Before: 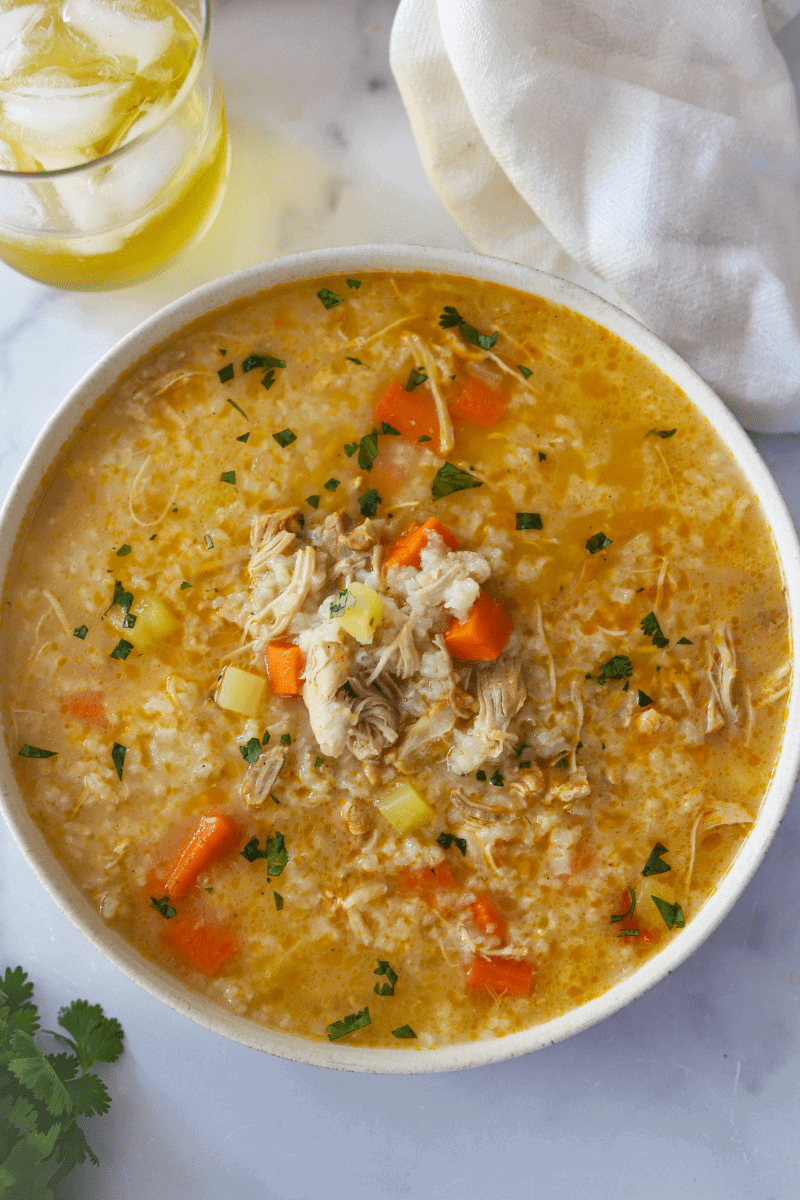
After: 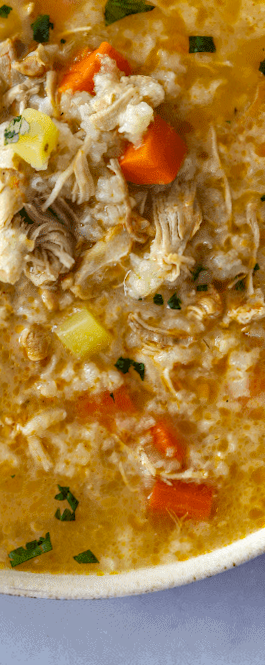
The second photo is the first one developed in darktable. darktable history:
haze removal: strength 0.42, compatibility mode true, adaptive false
crop: left 40.878%, top 39.176%, right 25.993%, bottom 3.081%
rotate and perspective: rotation -1°, crop left 0.011, crop right 0.989, crop top 0.025, crop bottom 0.975
local contrast: on, module defaults
